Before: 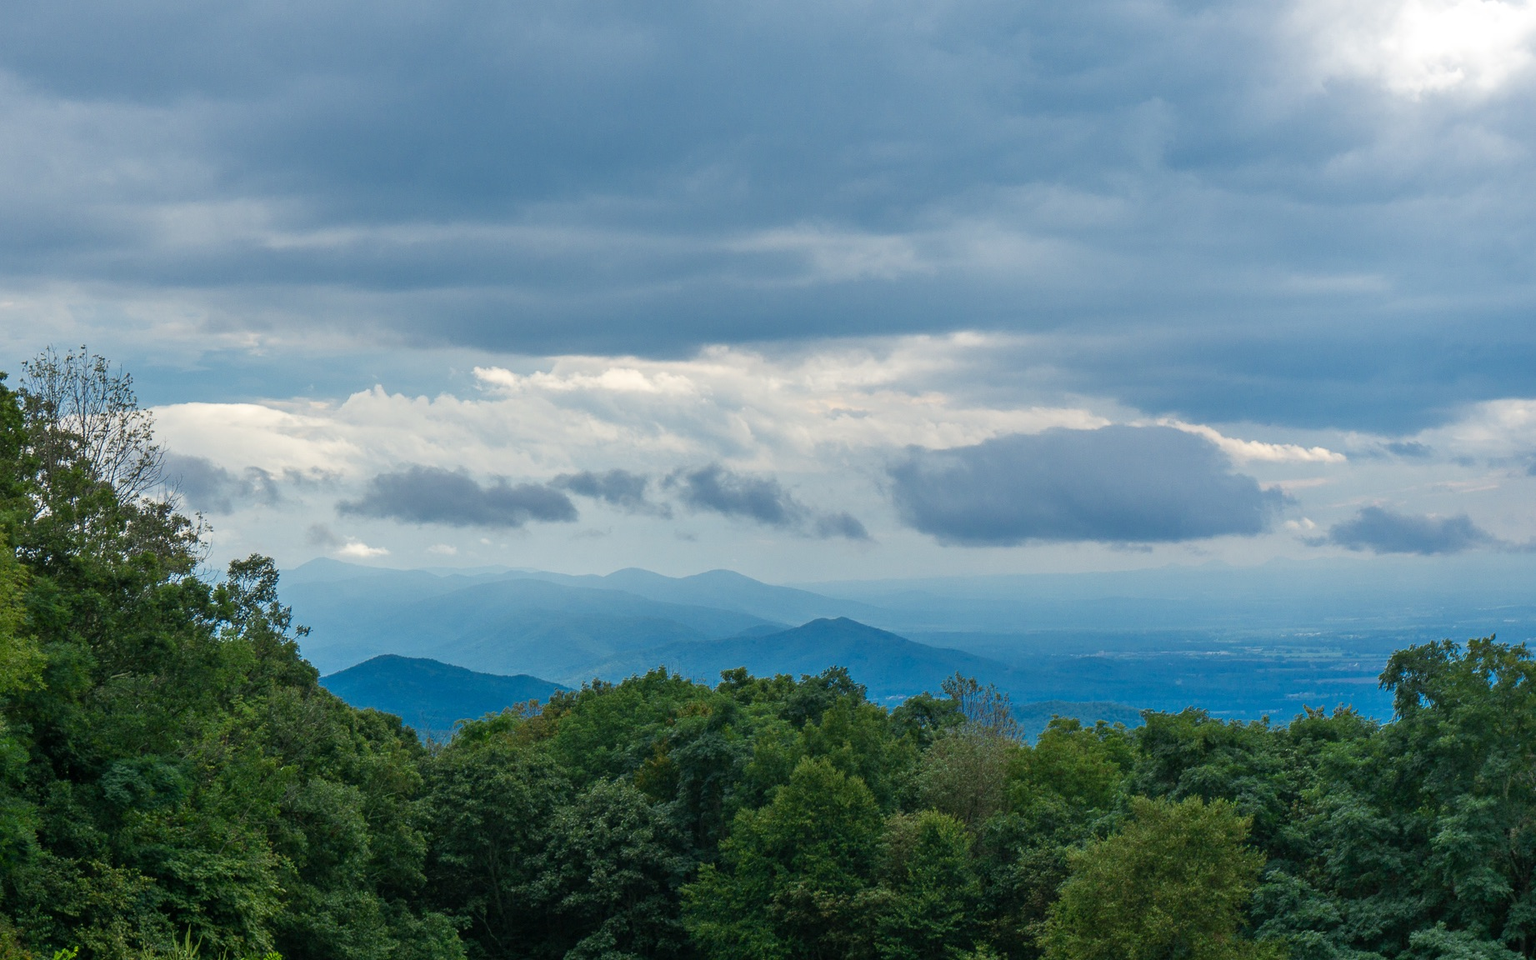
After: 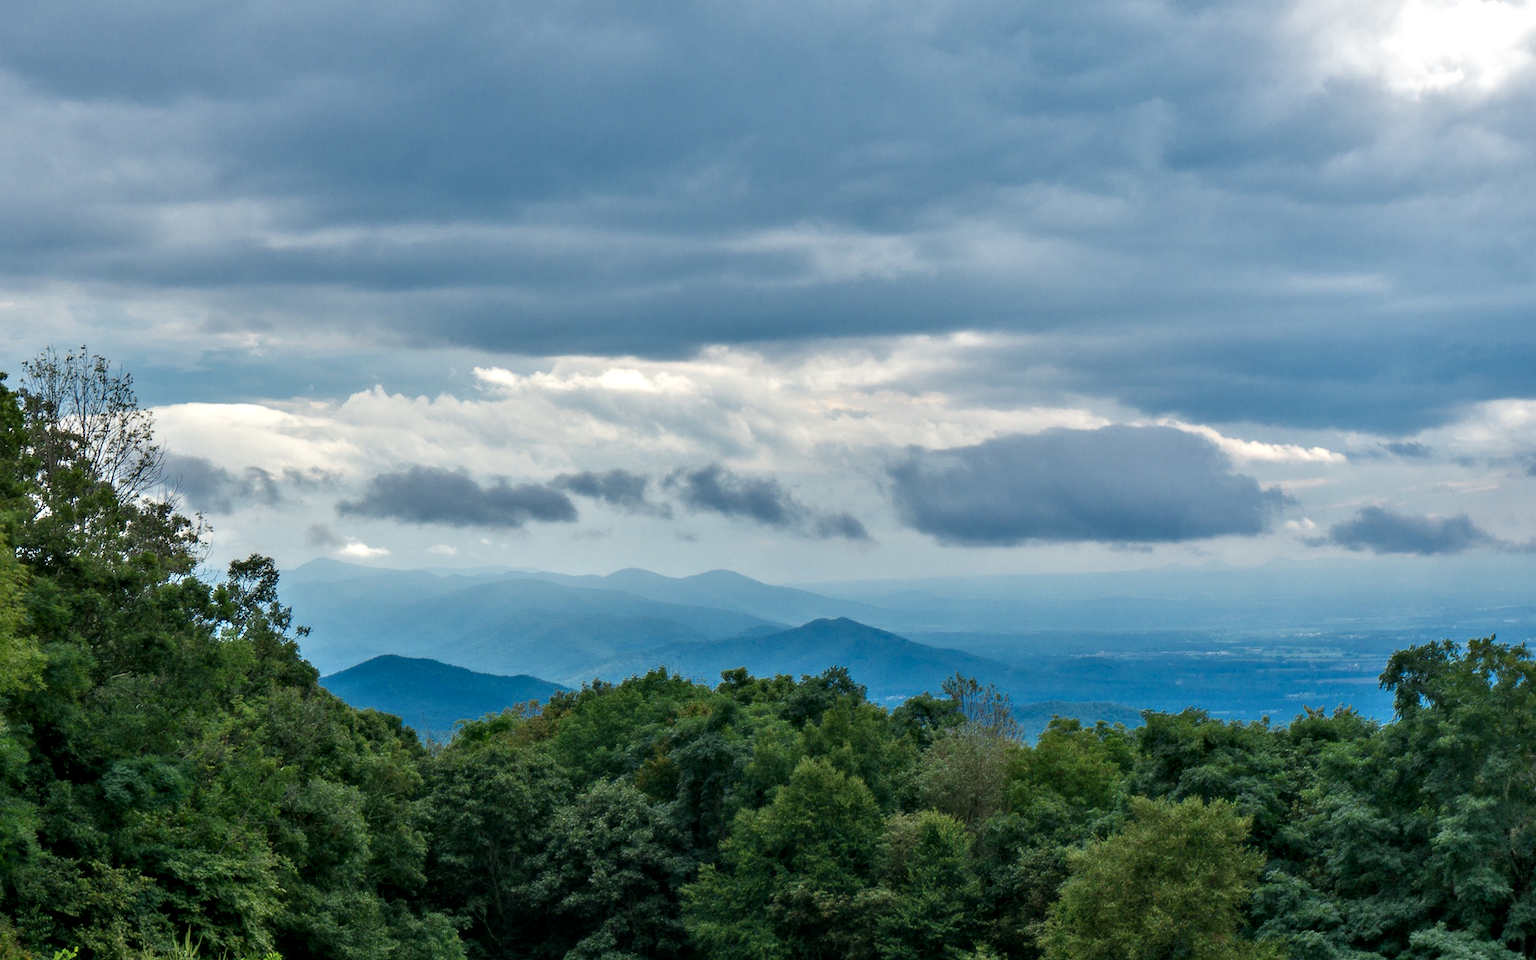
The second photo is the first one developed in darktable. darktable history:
contrast equalizer: y [[0.513, 0.565, 0.608, 0.562, 0.512, 0.5], [0.5 ×6], [0.5, 0.5, 0.5, 0.528, 0.598, 0.658], [0 ×6], [0 ×6]]
